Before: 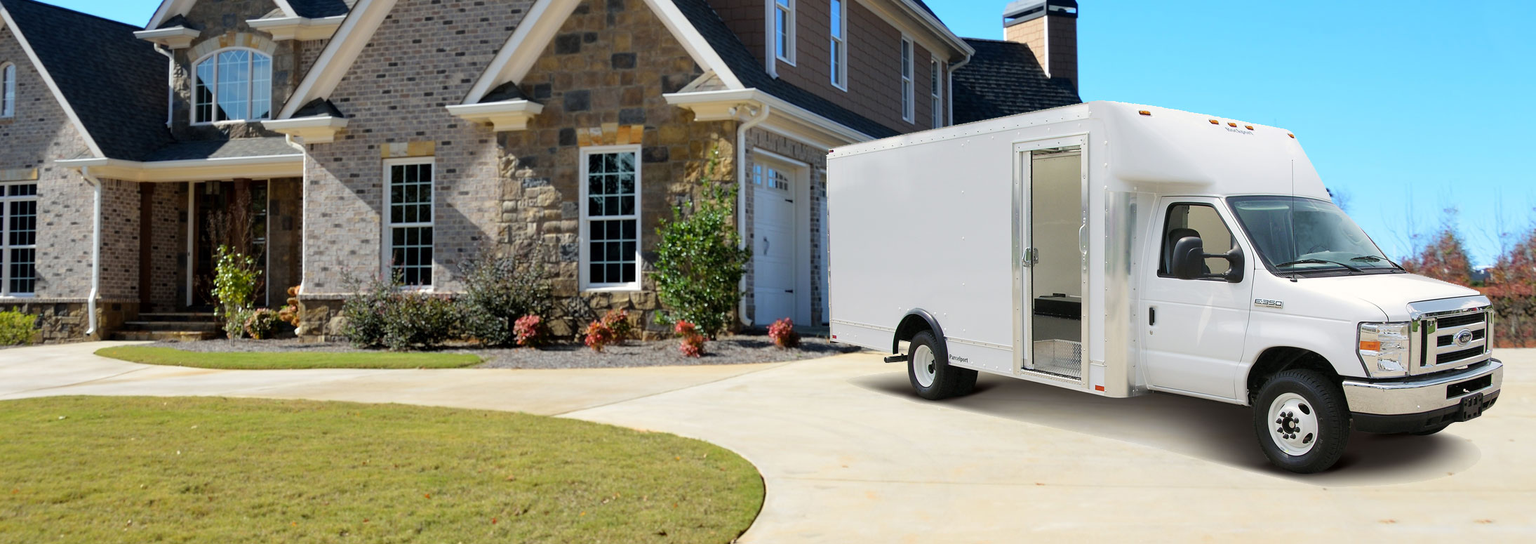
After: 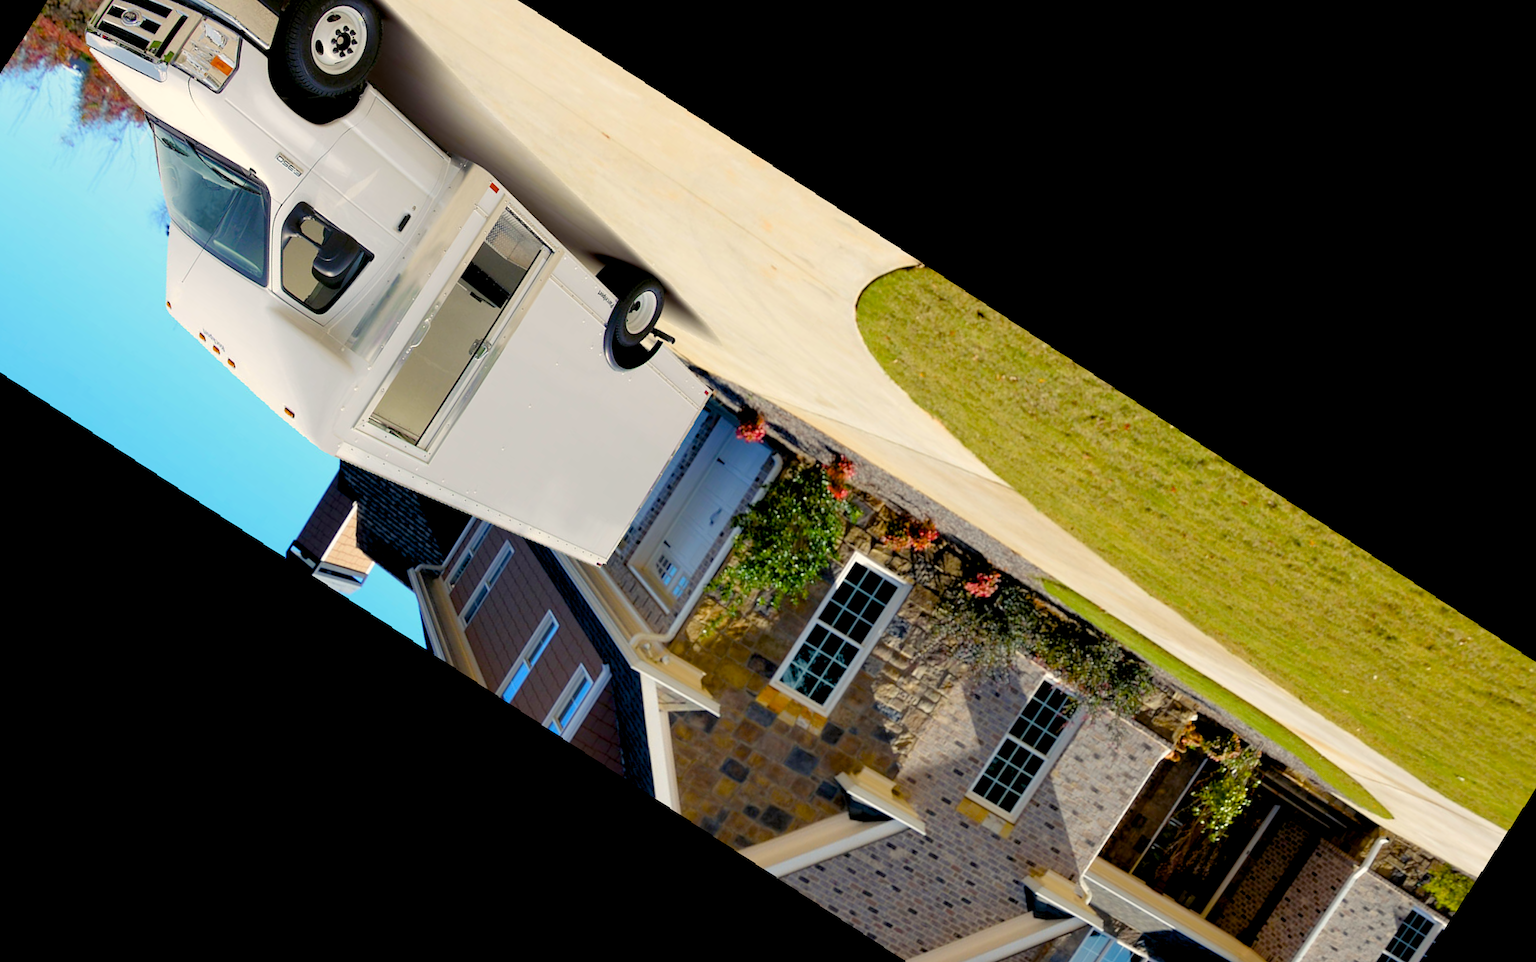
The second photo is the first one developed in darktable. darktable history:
crop and rotate: angle 148.68°, left 9.111%, top 15.603%, right 4.588%, bottom 17.041%
color balance rgb: shadows lift › chroma 3%, shadows lift › hue 280.8°, power › hue 330°, highlights gain › chroma 3%, highlights gain › hue 75.6°, global offset › luminance -1%, perceptual saturation grading › global saturation 20%, perceptual saturation grading › highlights -25%, perceptual saturation grading › shadows 50%, global vibrance 20%
rotate and perspective: rotation 1.72°, automatic cropping off
